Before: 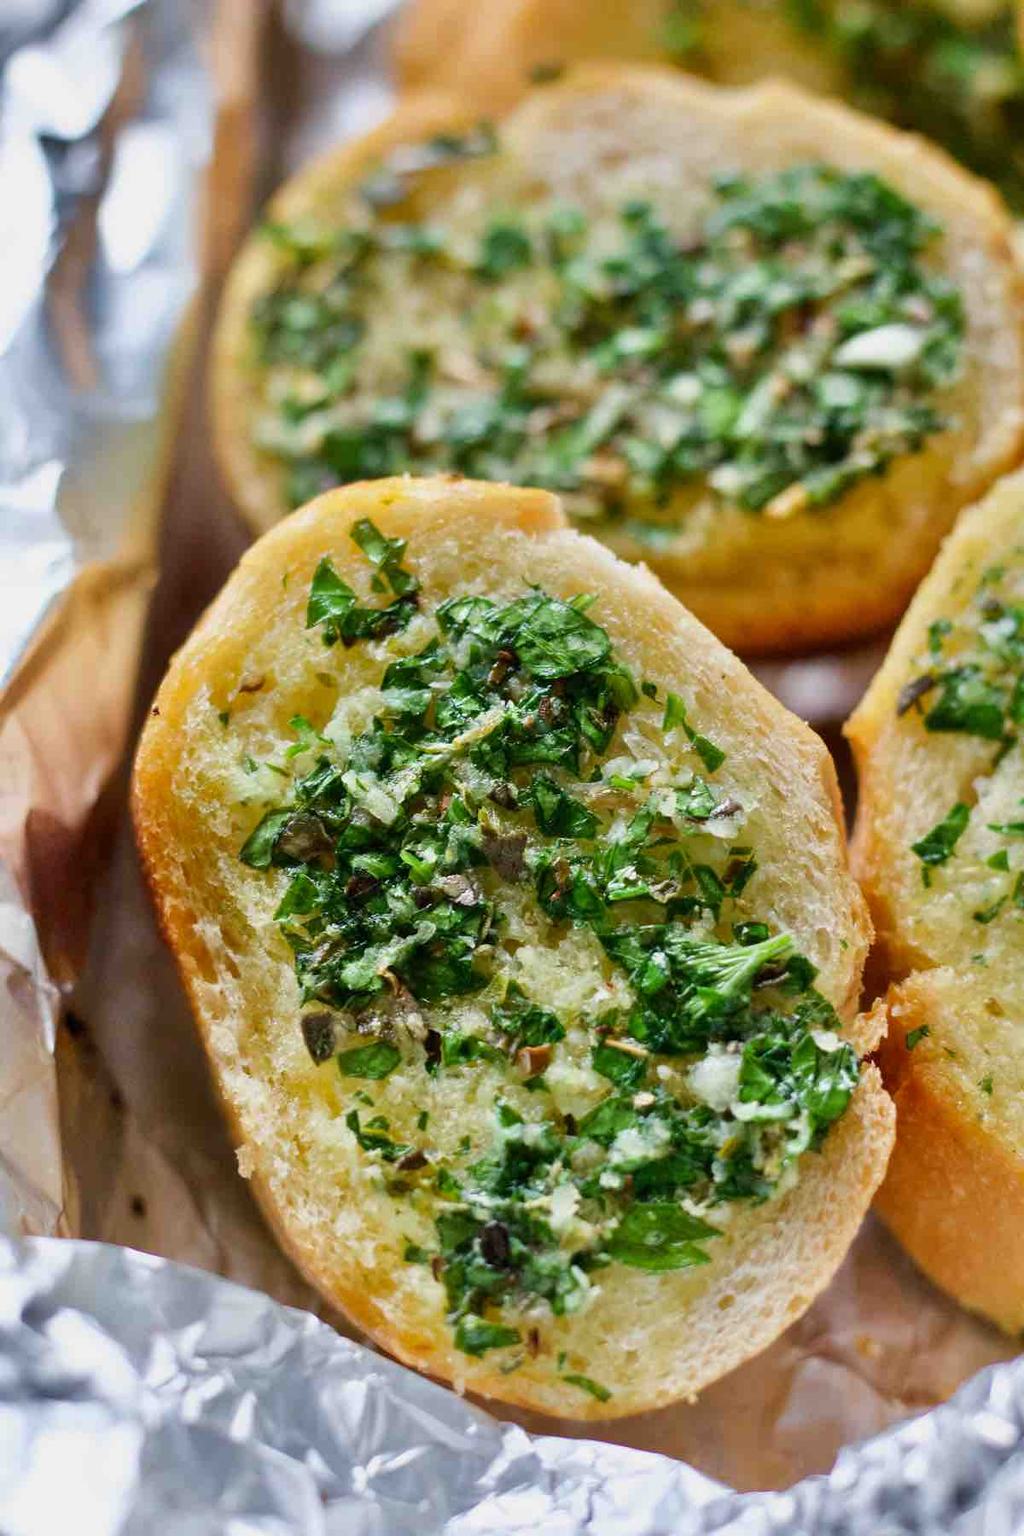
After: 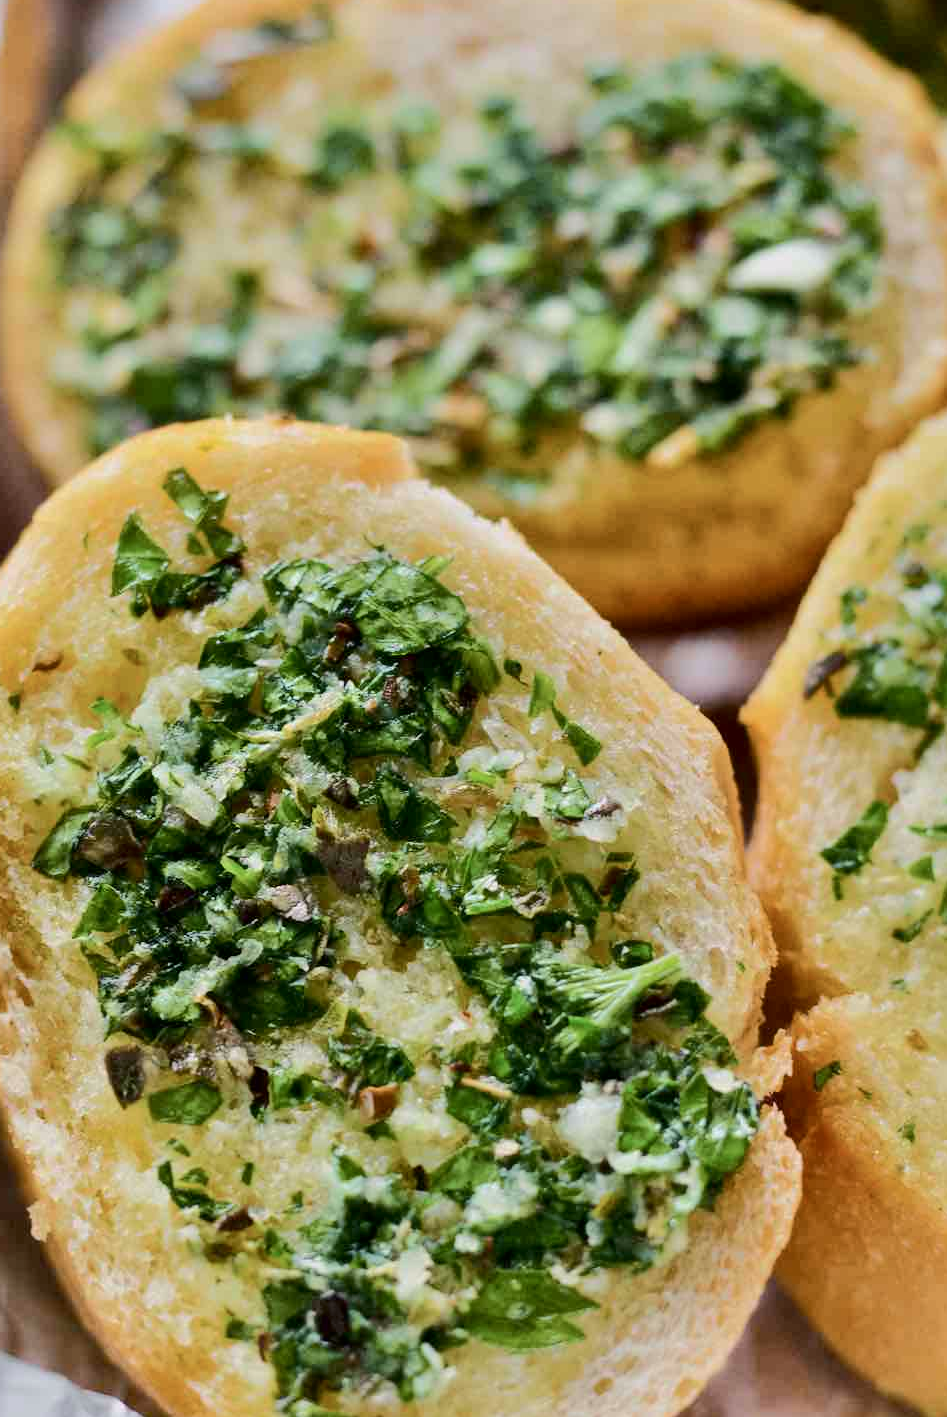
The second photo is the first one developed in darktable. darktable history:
tone curve: curves: ch0 [(0, 0) (0.052, 0.018) (0.236, 0.207) (0.41, 0.417) (0.485, 0.518) (0.54, 0.584) (0.625, 0.666) (0.845, 0.828) (0.994, 0.964)]; ch1 [(0, 0) (0.136, 0.146) (0.317, 0.34) (0.382, 0.408) (0.434, 0.441) (0.472, 0.479) (0.498, 0.501) (0.557, 0.558) (0.616, 0.59) (0.739, 0.7) (1, 1)]; ch2 [(0, 0) (0.352, 0.403) (0.447, 0.466) (0.482, 0.482) (0.528, 0.526) (0.586, 0.577) (0.618, 0.621) (0.785, 0.747) (1, 1)], color space Lab, independent channels, preserve colors none
crop and rotate: left 20.682%, top 7.784%, right 0.396%, bottom 13.486%
